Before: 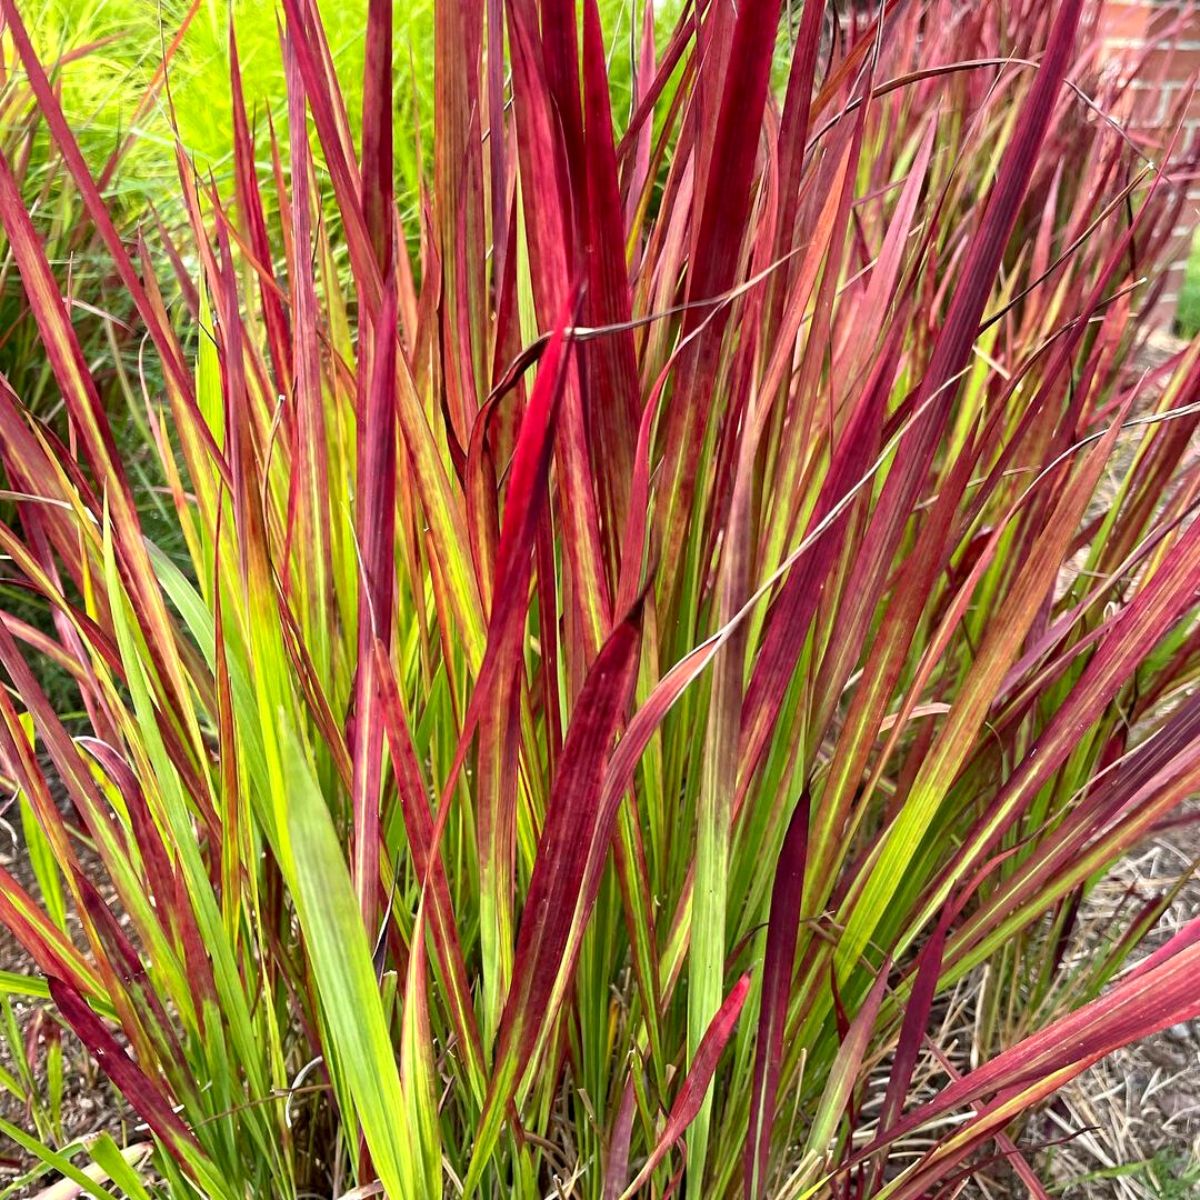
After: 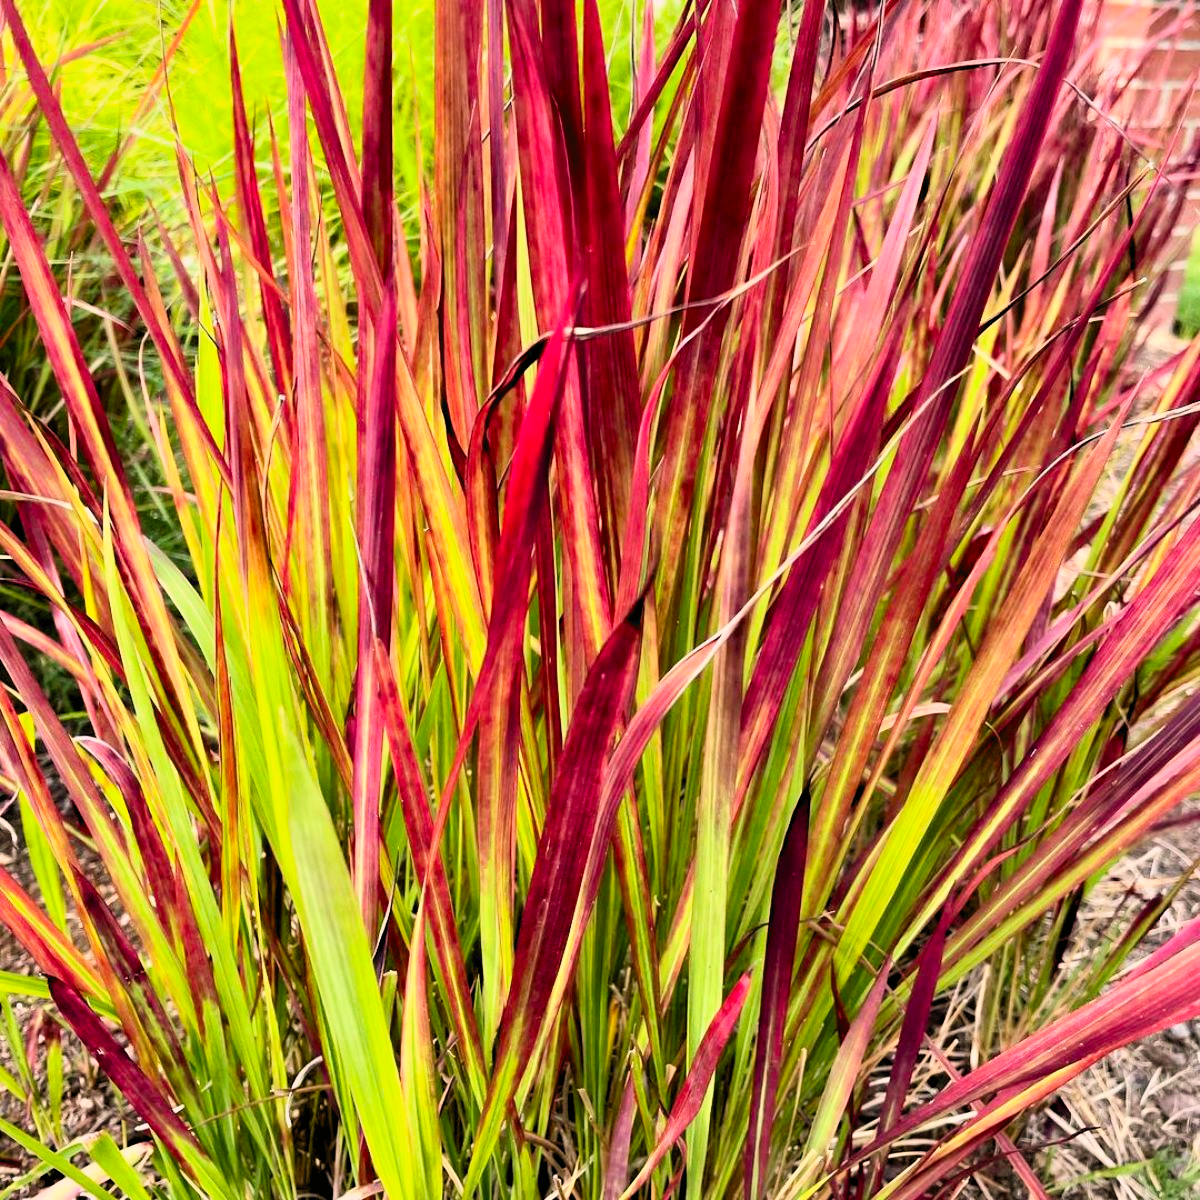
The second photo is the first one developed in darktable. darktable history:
contrast equalizer: y [[0.514, 0.573, 0.581, 0.508, 0.5, 0.5], [0.5 ×6], [0.5 ×6], [0 ×6], [0 ×6]]
filmic rgb: black relative exposure -8 EV, white relative exposure 4.02 EV, hardness 4.17, color science v6 (2022)
contrast brightness saturation: contrast 0.201, brightness 0.158, saturation 0.227
color correction: highlights a* 5.81, highlights b* 4.68
